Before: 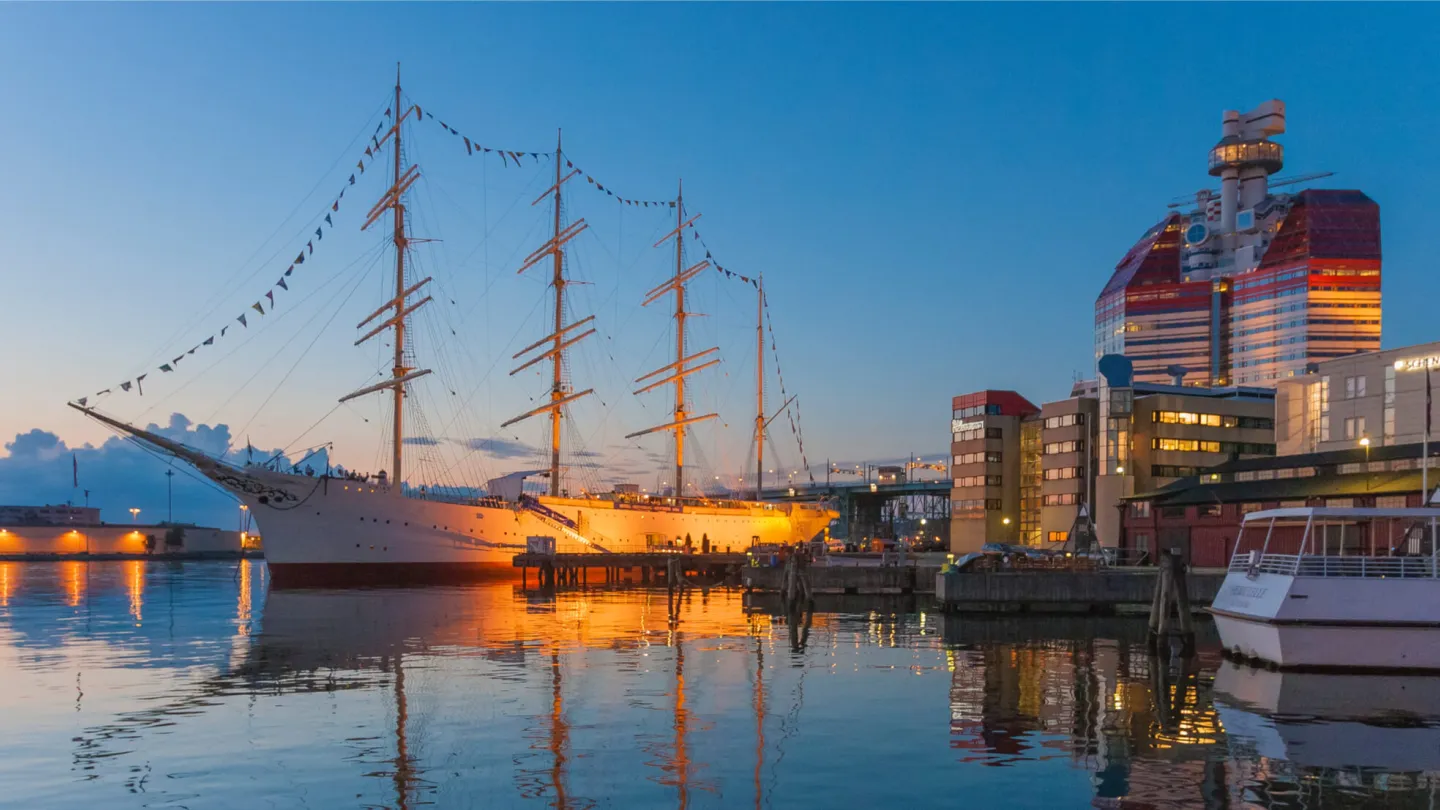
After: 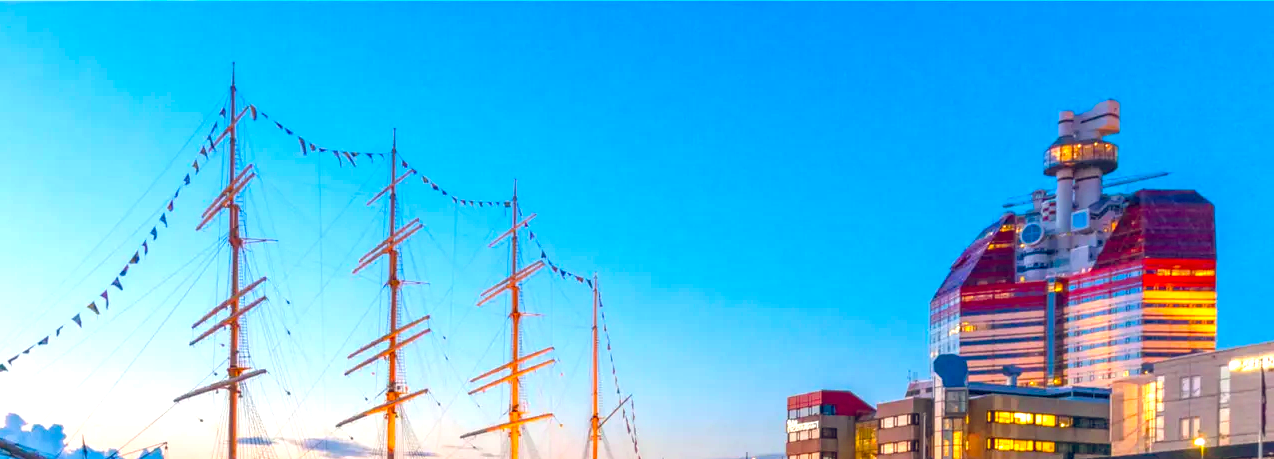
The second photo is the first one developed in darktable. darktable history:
crop and rotate: left 11.467%, bottom 43.27%
levels: mode automatic
local contrast: detail 130%
color balance rgb: global offset › chroma 0.249%, global offset › hue 257.14°, perceptual saturation grading › global saturation 36.823%, perceptual saturation grading › shadows 34.586%, global vibrance 20%
exposure: black level correction 0, exposure 1.104 EV, compensate exposure bias true, compensate highlight preservation false
